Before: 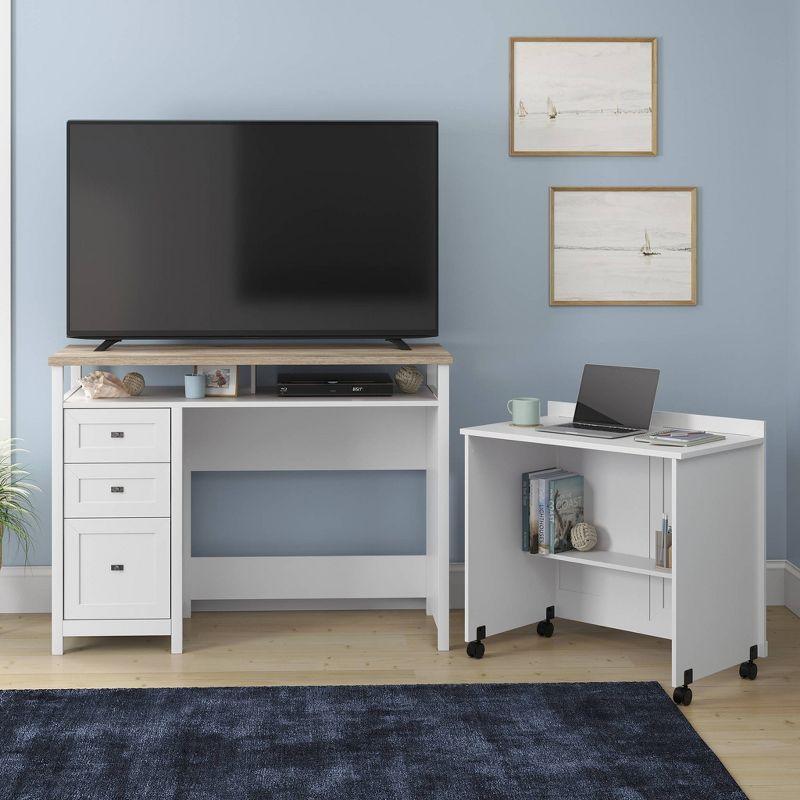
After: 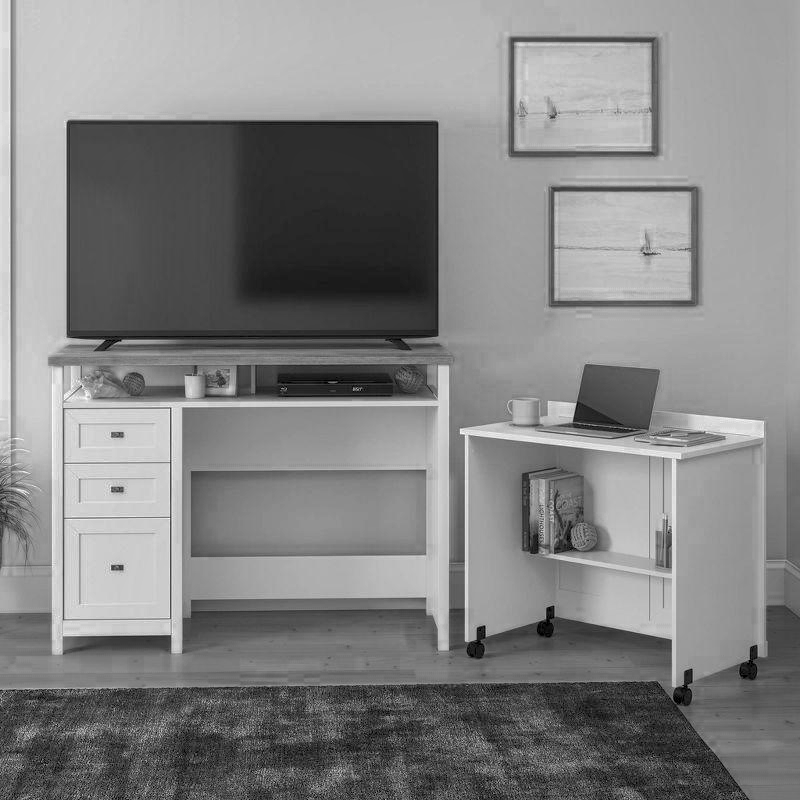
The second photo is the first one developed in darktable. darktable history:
shadows and highlights: highlights -60
local contrast: detail 130%
color zones: curves: ch0 [(0.287, 0.048) (0.493, 0.484) (0.737, 0.816)]; ch1 [(0, 0) (0.143, 0) (0.286, 0) (0.429, 0) (0.571, 0) (0.714, 0) (0.857, 0)]
